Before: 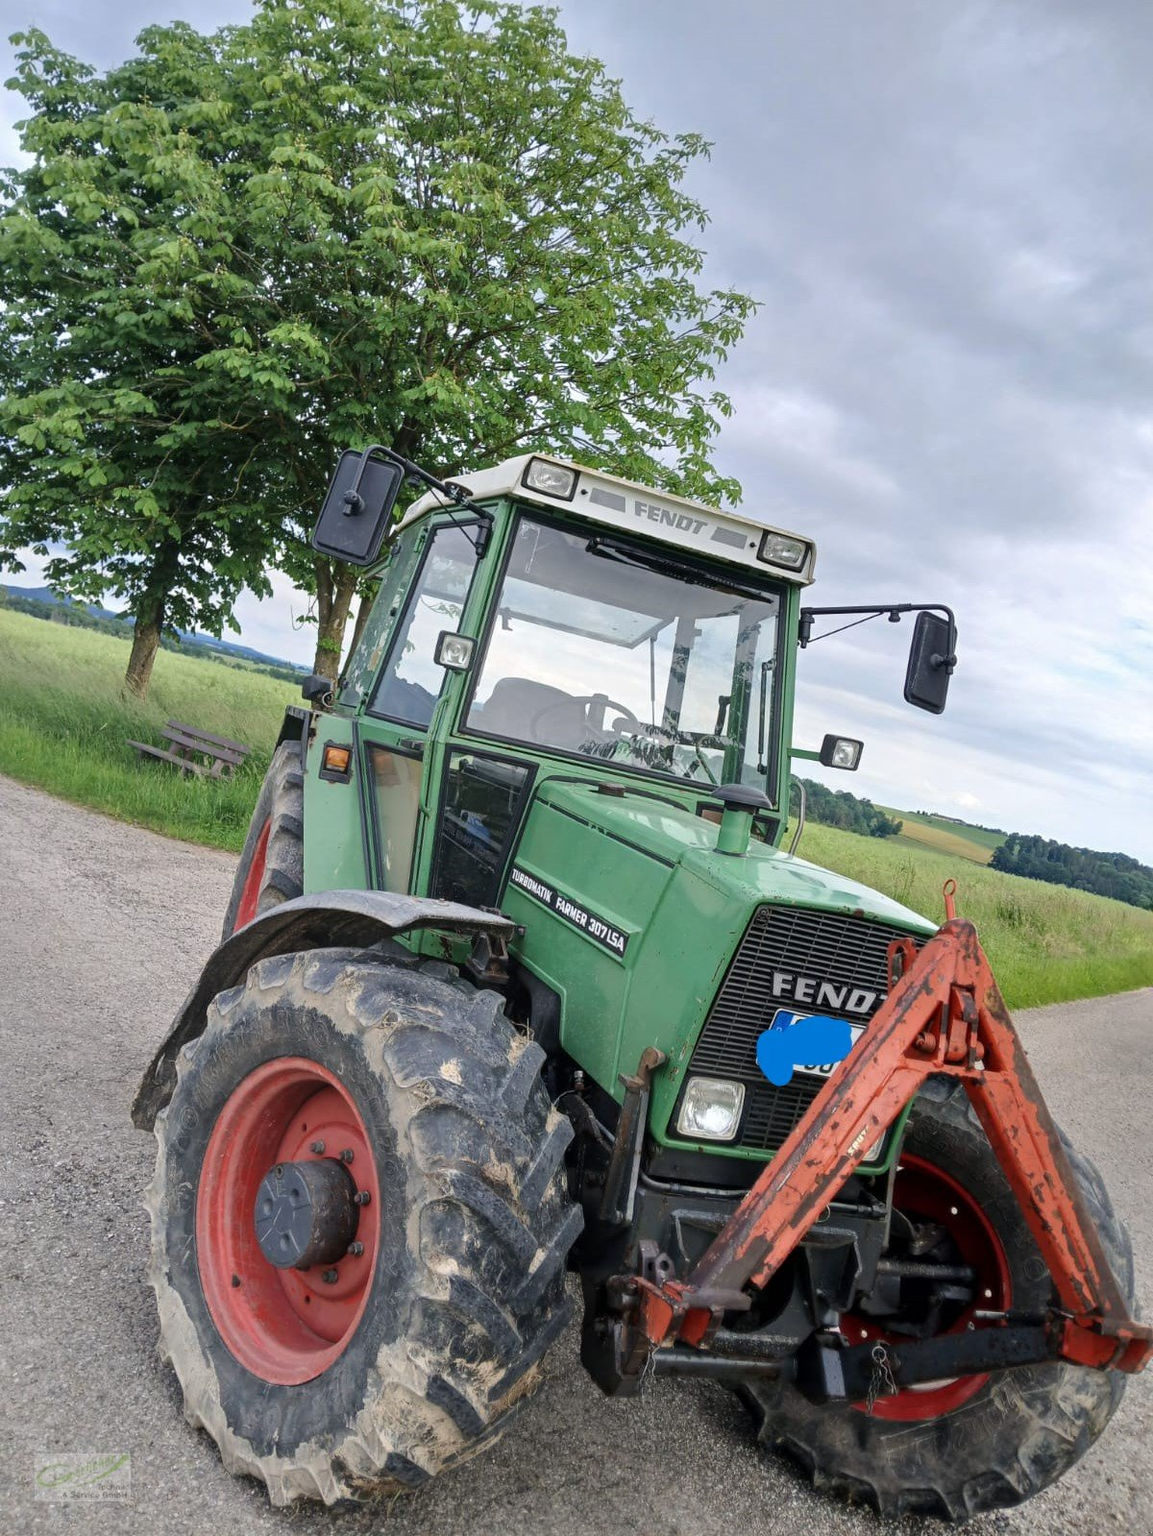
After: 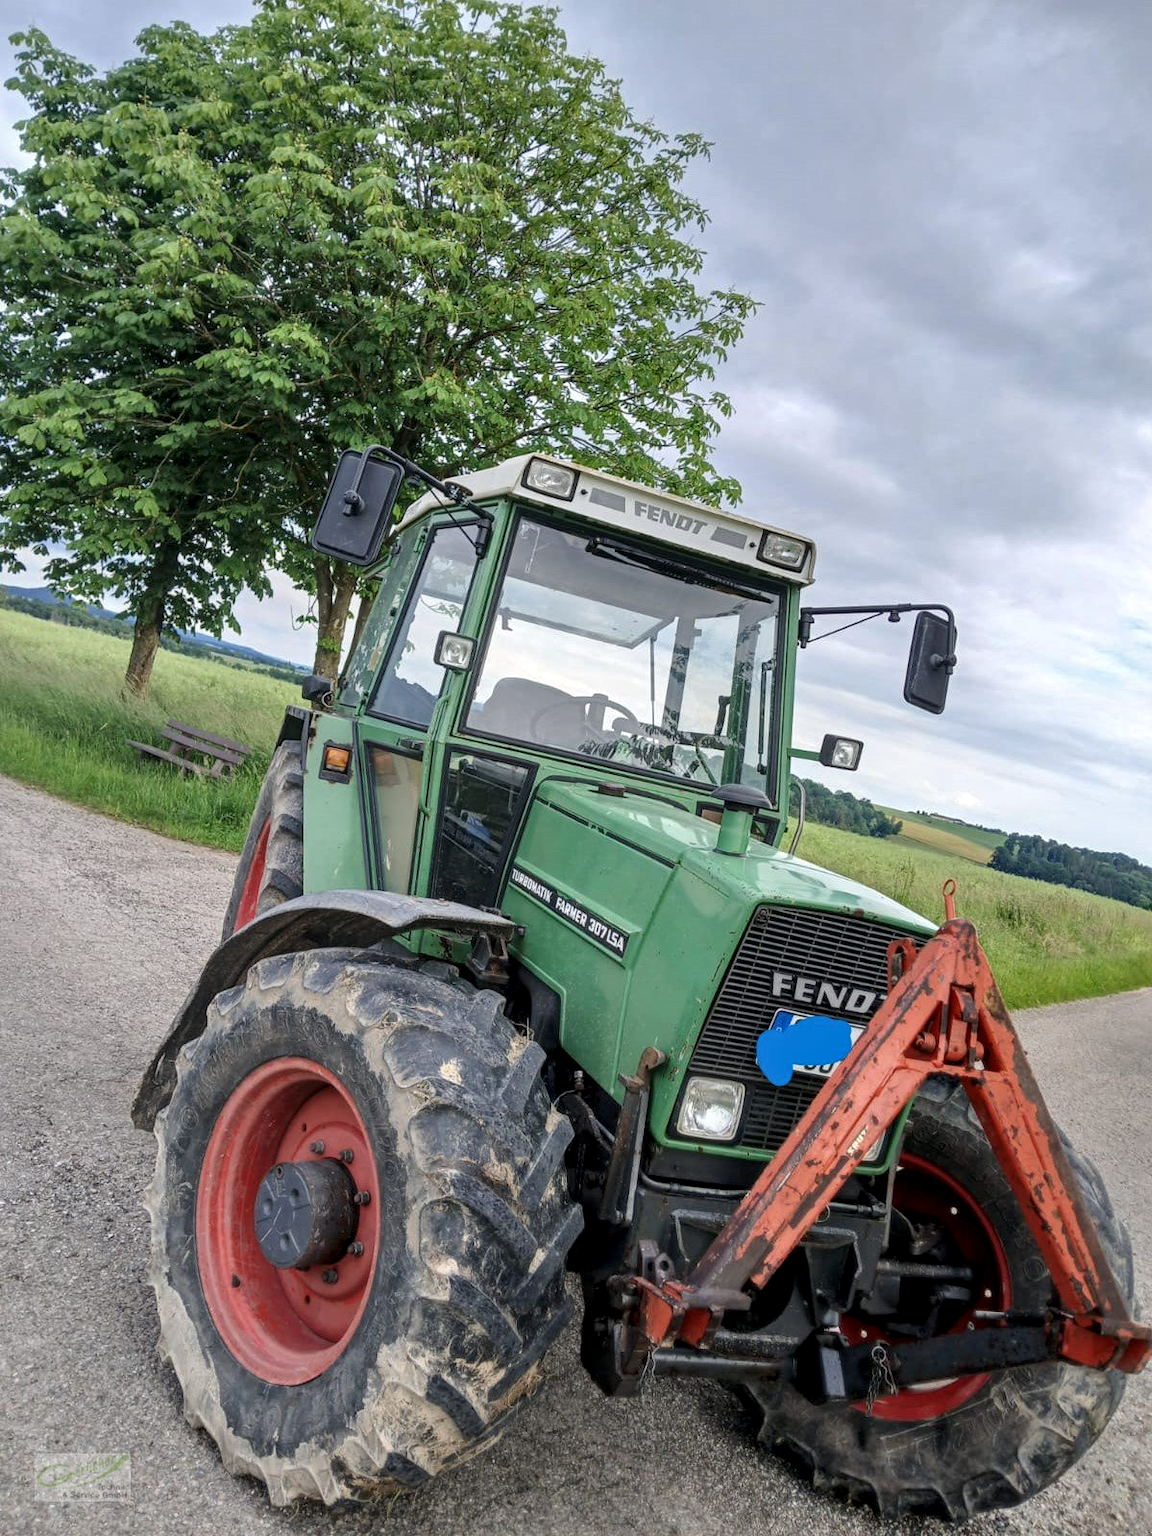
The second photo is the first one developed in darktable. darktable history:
shadows and highlights: shadows 4.1, highlights -17.6, soften with gaussian
local contrast: on, module defaults
